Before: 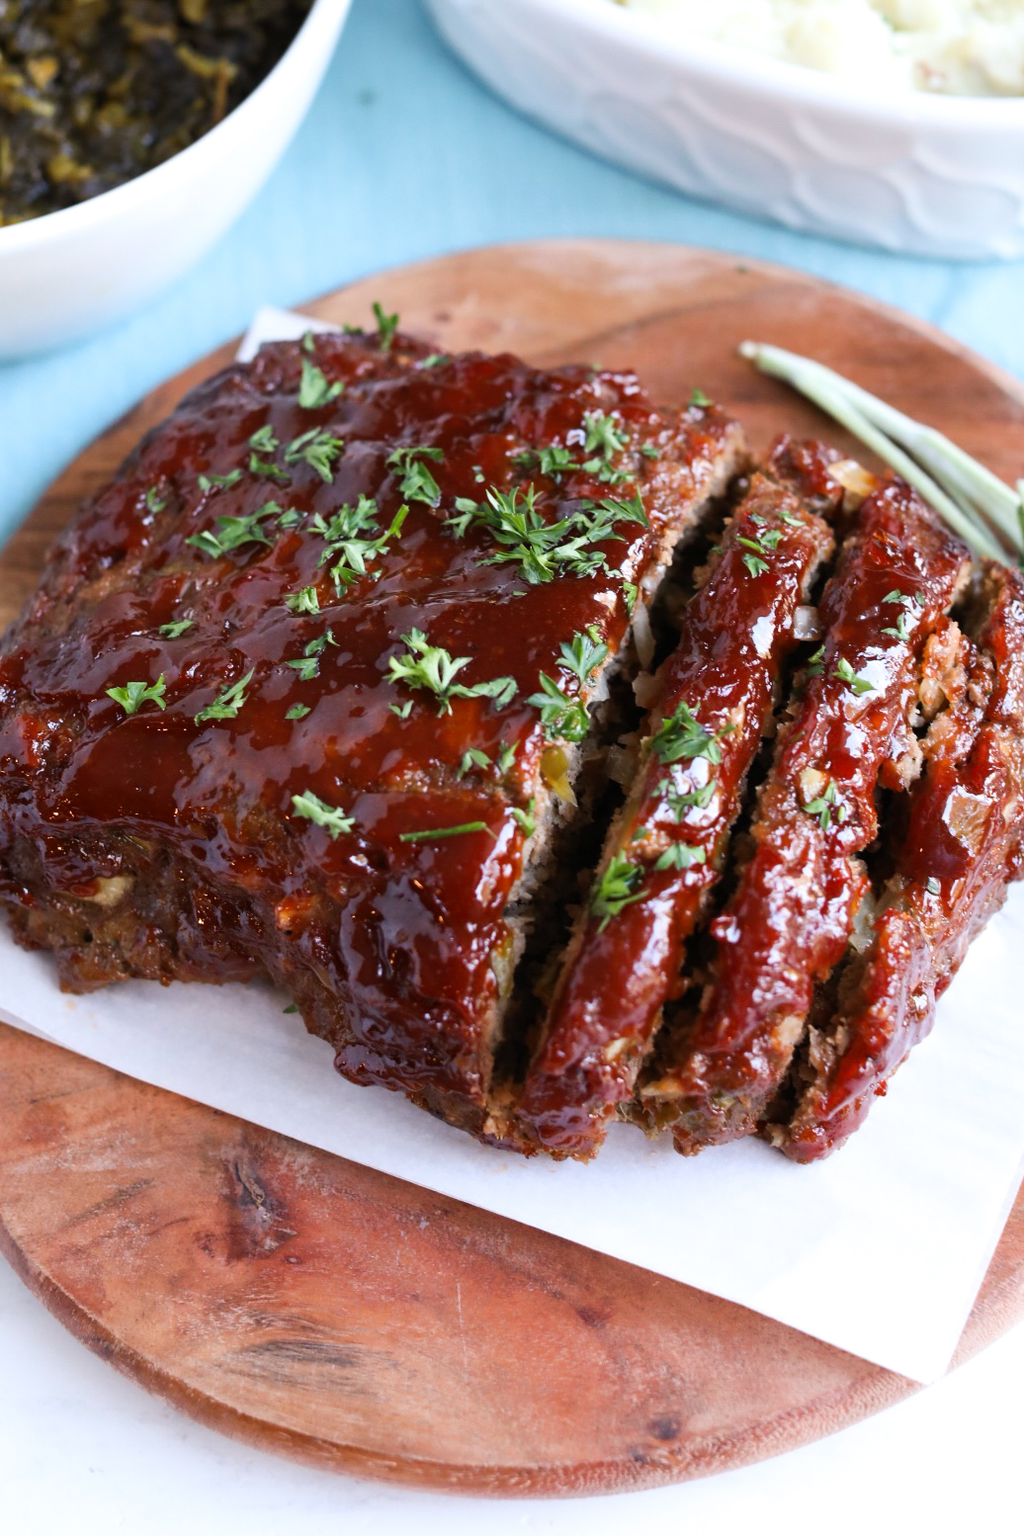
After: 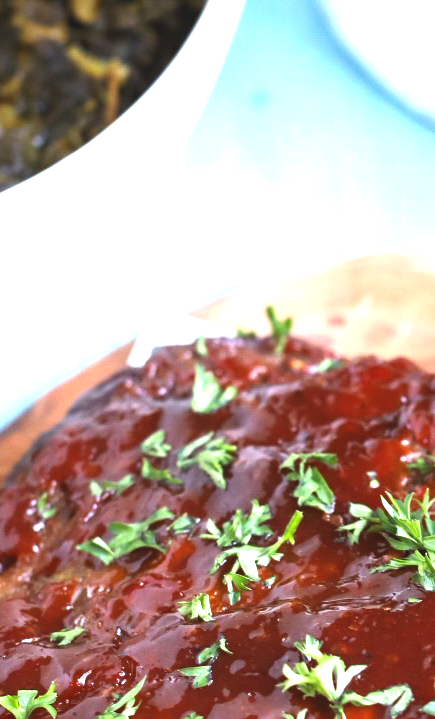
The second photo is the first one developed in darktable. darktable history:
exposure: black level correction -0.002, exposure 1.35 EV, compensate highlight preservation false
crop and rotate: left 10.817%, top 0.062%, right 47.194%, bottom 53.626%
